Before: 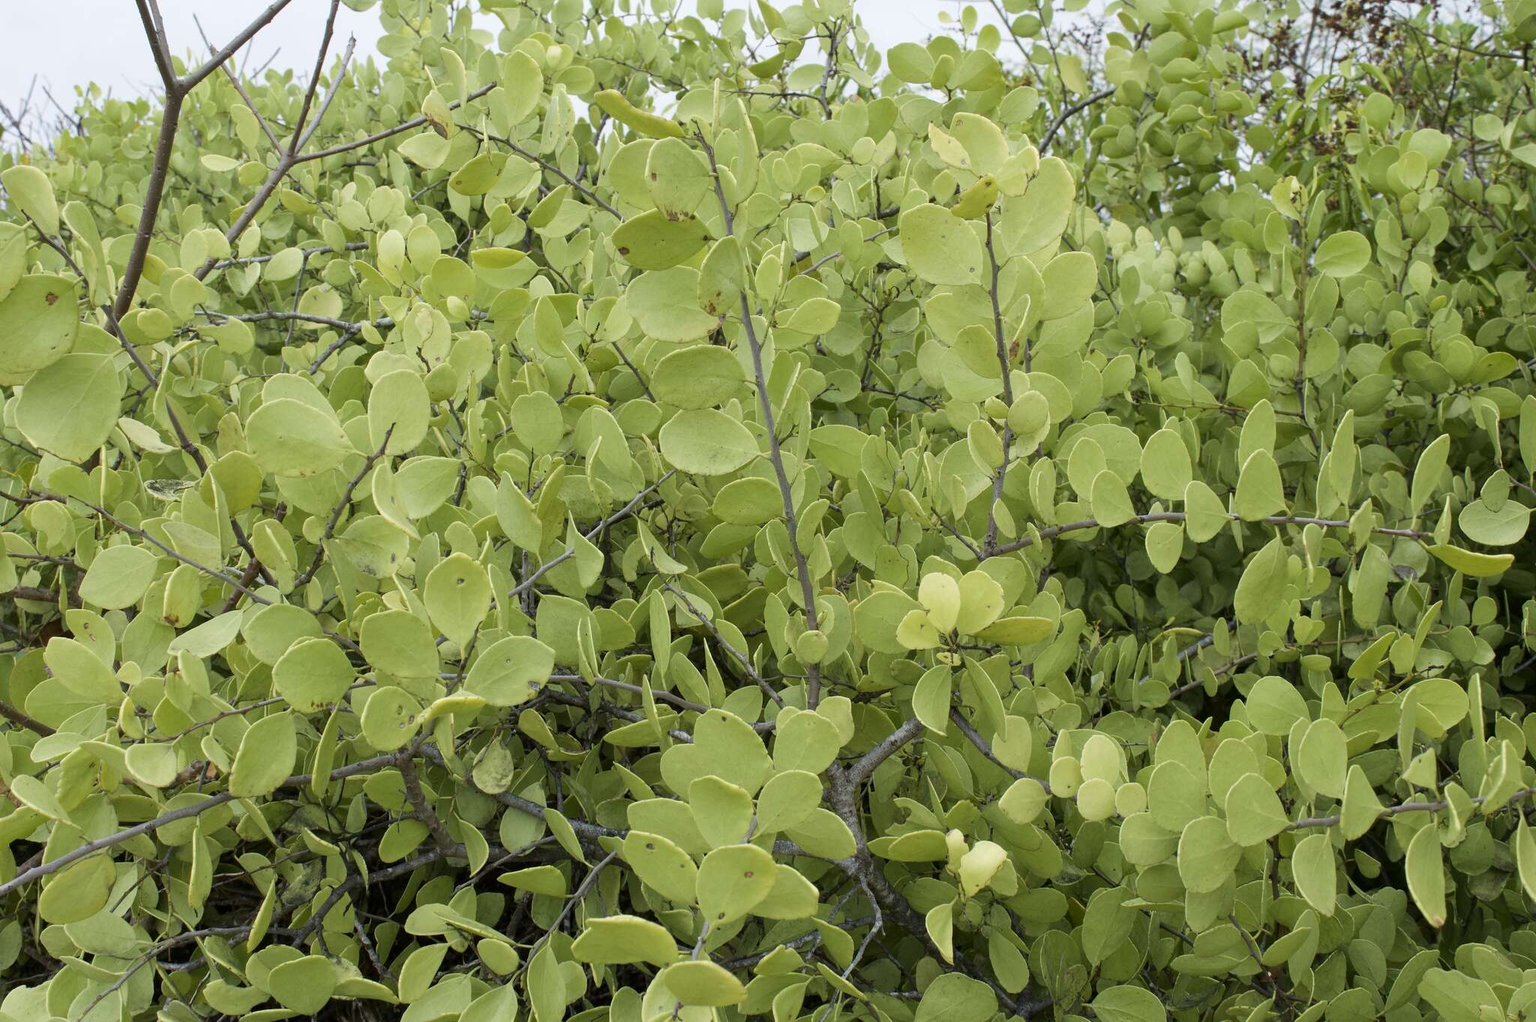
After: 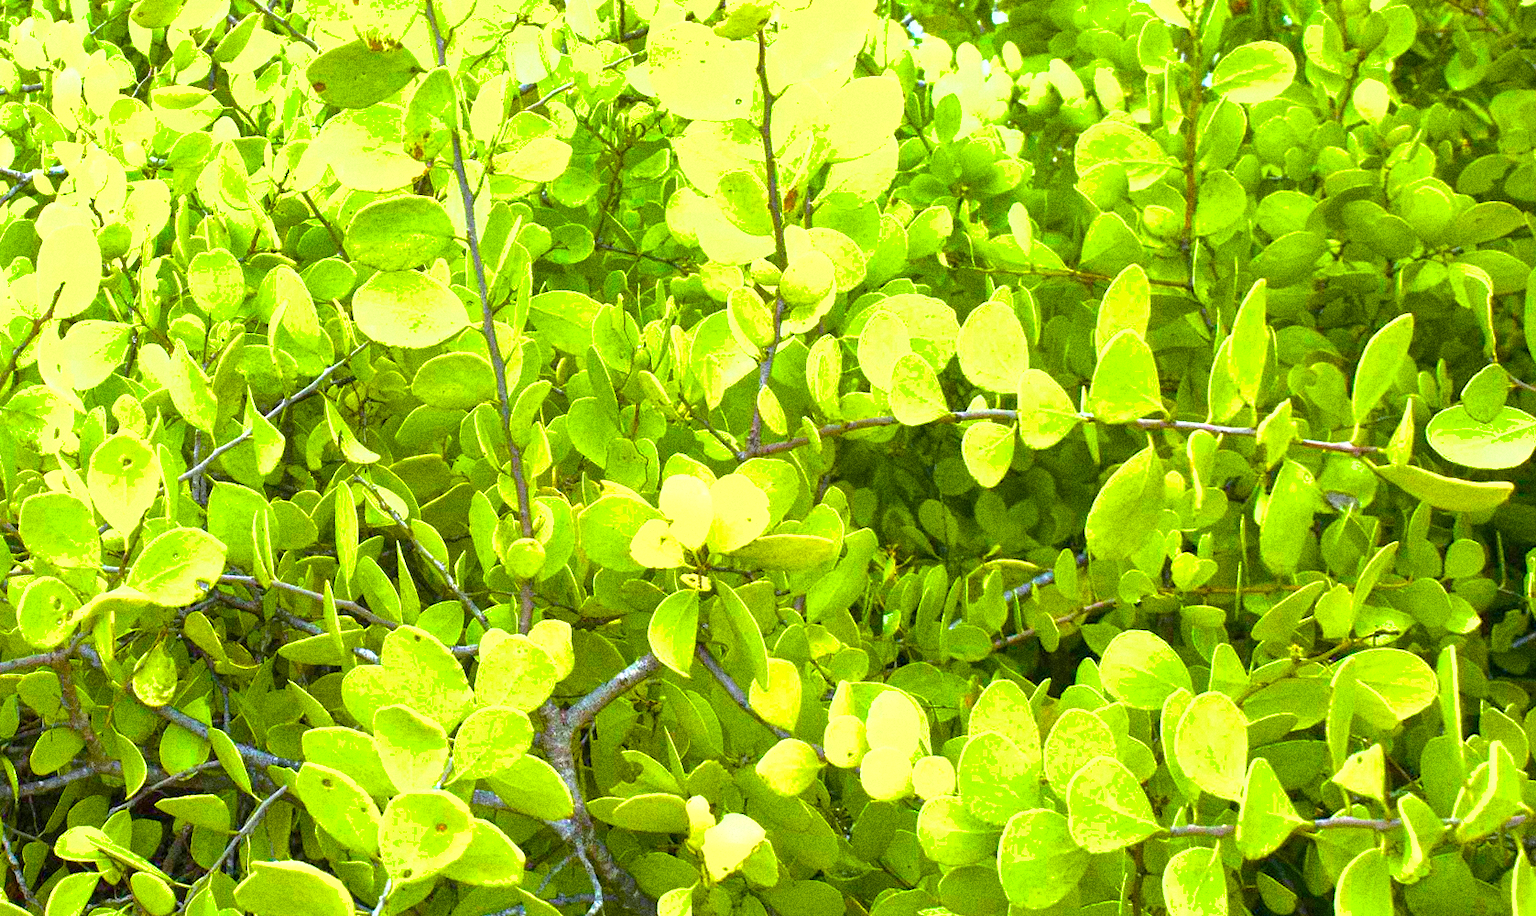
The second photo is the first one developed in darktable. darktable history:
grain: coarseness 14.49 ISO, strength 48.04%, mid-tones bias 35%
exposure: black level correction 0, exposure 0.7 EV, compensate exposure bias true, compensate highlight preservation false
color balance rgb: linear chroma grading › global chroma 42%, perceptual saturation grading › global saturation 42%, perceptual brilliance grading › global brilliance 25%, global vibrance 33%
white balance: red 0.983, blue 1.036
shadows and highlights: on, module defaults
crop: left 16.315%, top 14.246%
rotate and perspective: rotation 1.69°, lens shift (vertical) -0.023, lens shift (horizontal) -0.291, crop left 0.025, crop right 0.988, crop top 0.092, crop bottom 0.842
